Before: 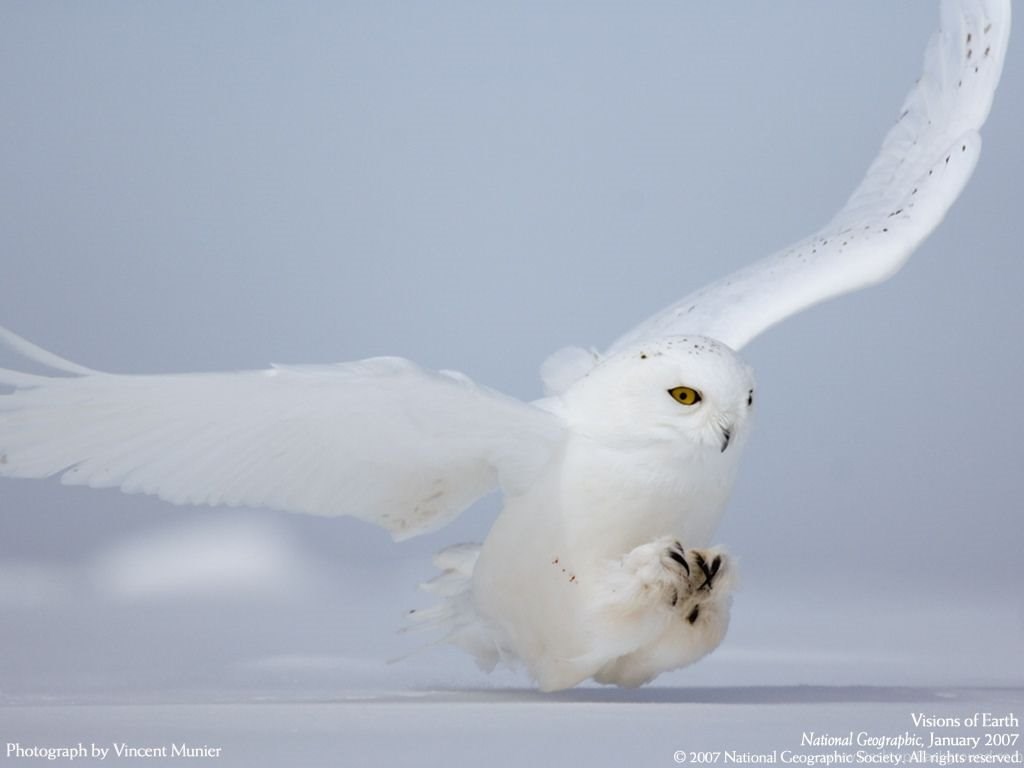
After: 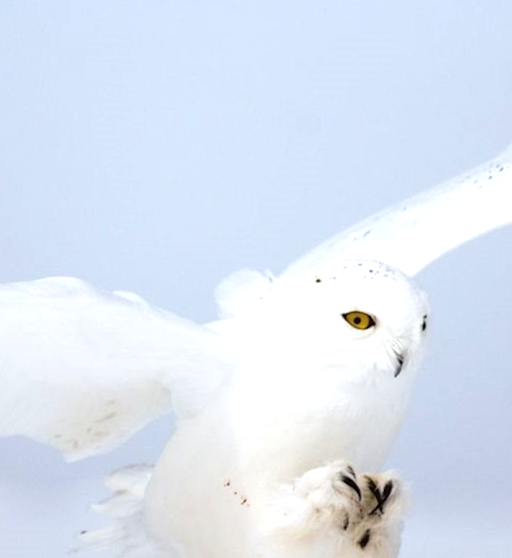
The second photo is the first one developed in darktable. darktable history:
exposure: black level correction 0, exposure 0.7 EV, compensate exposure bias true, compensate highlight preservation false
crop: left 32.075%, top 10.976%, right 18.355%, bottom 17.596%
rotate and perspective: rotation 0.8°, automatic cropping off
